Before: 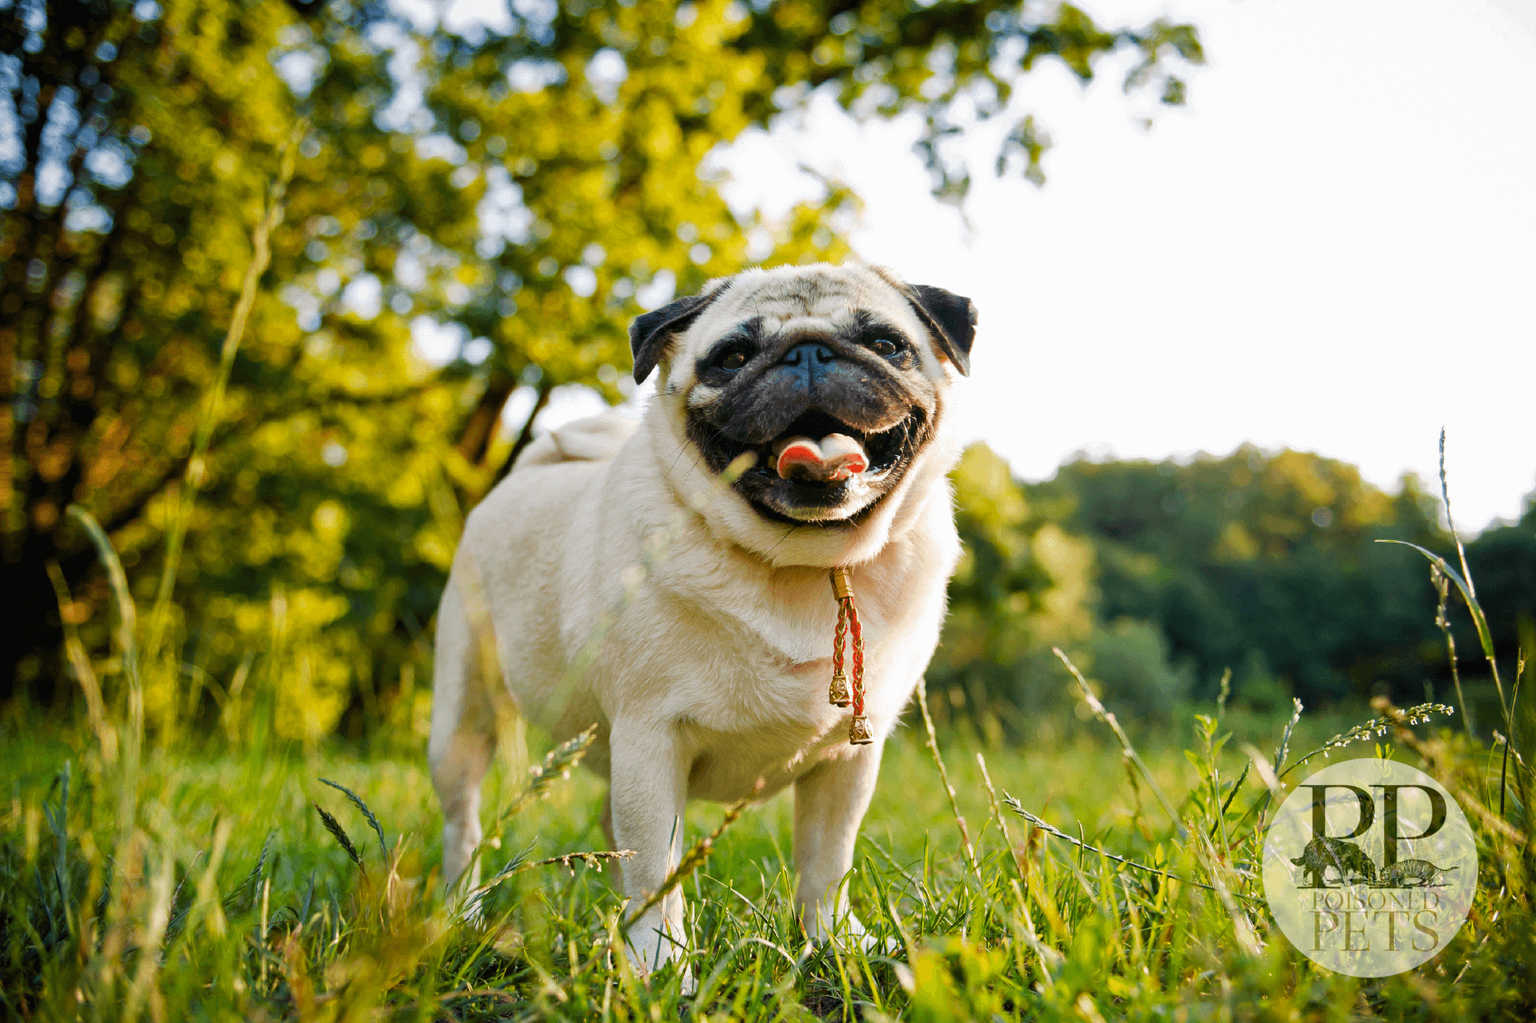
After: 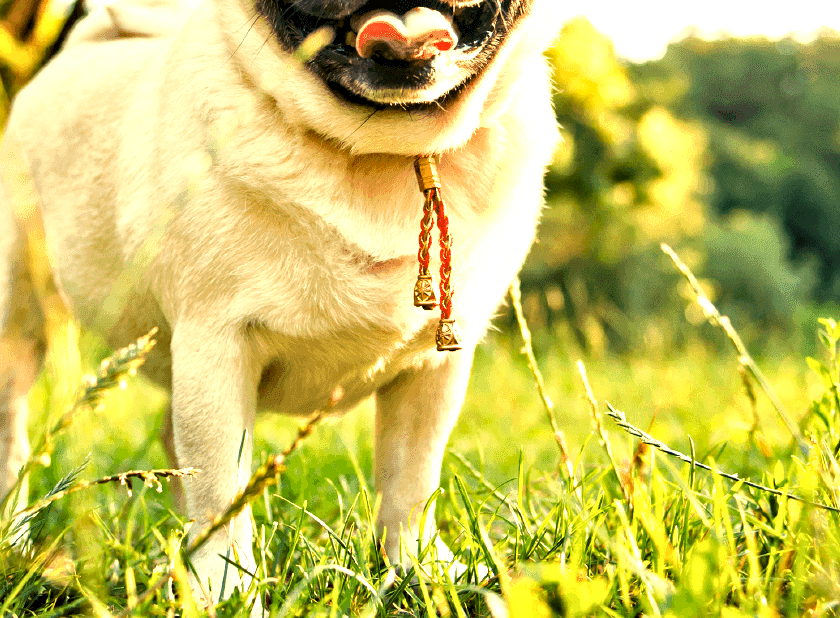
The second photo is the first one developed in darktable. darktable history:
contrast equalizer: y [[0.546, 0.552, 0.554, 0.554, 0.552, 0.546], [0.5 ×6], [0.5 ×6], [0 ×6], [0 ×6]]
crop: left 29.672%, top 41.786%, right 20.851%, bottom 3.487%
exposure: black level correction 0, exposure 1 EV, compensate exposure bias true, compensate highlight preservation false
white balance: red 1.08, blue 0.791
